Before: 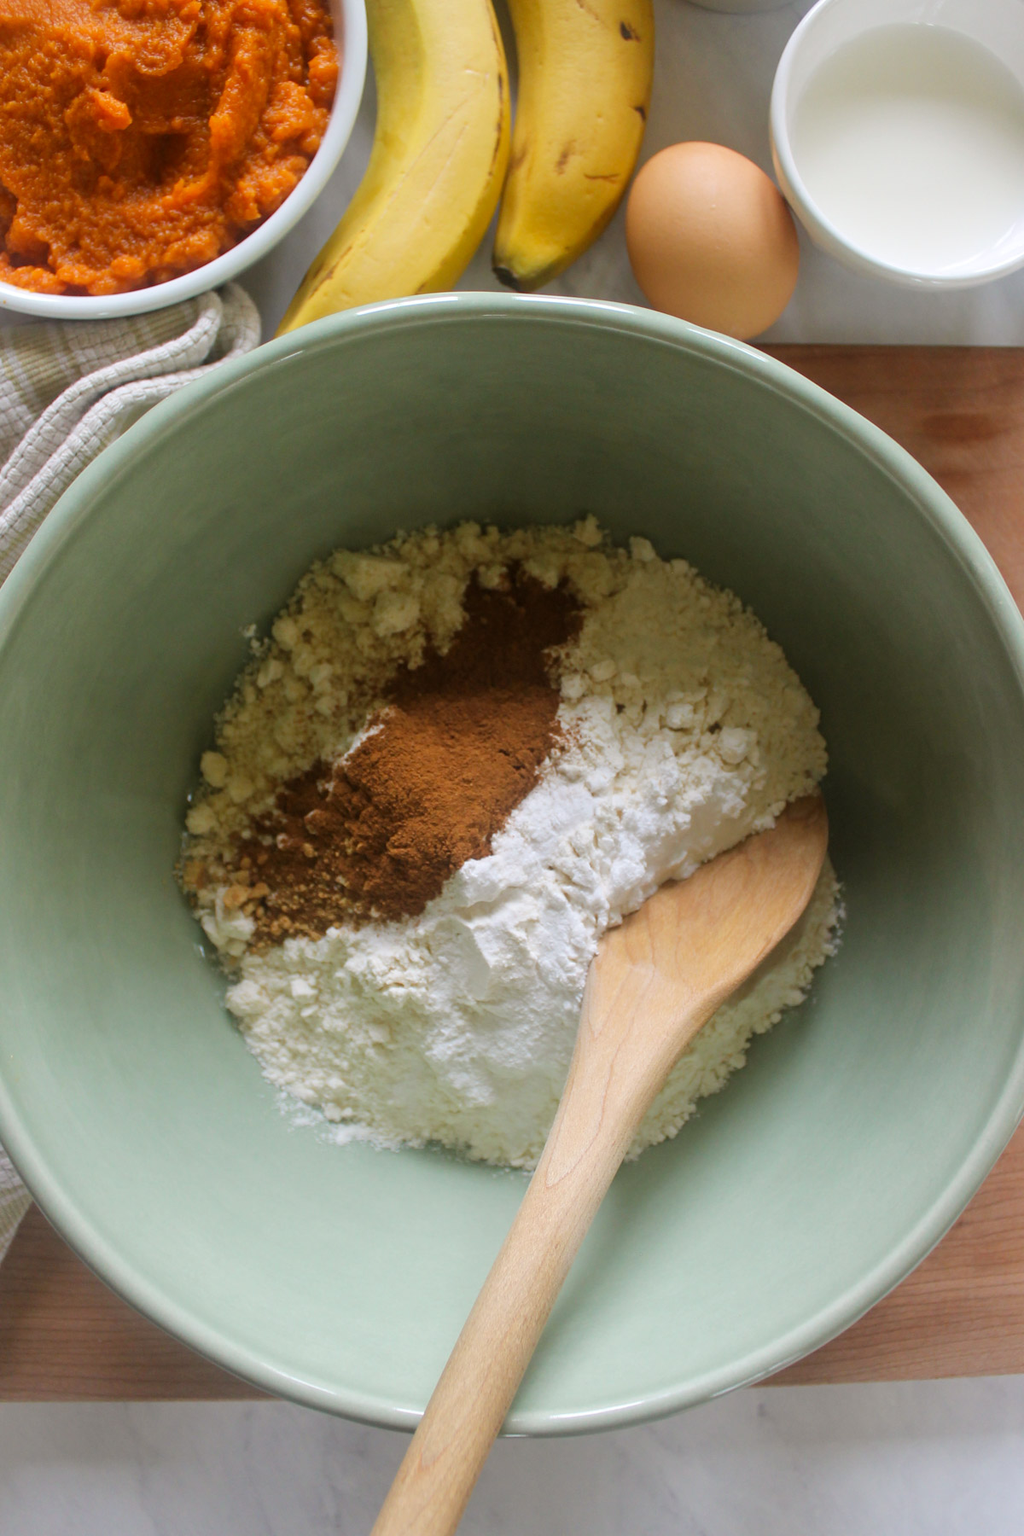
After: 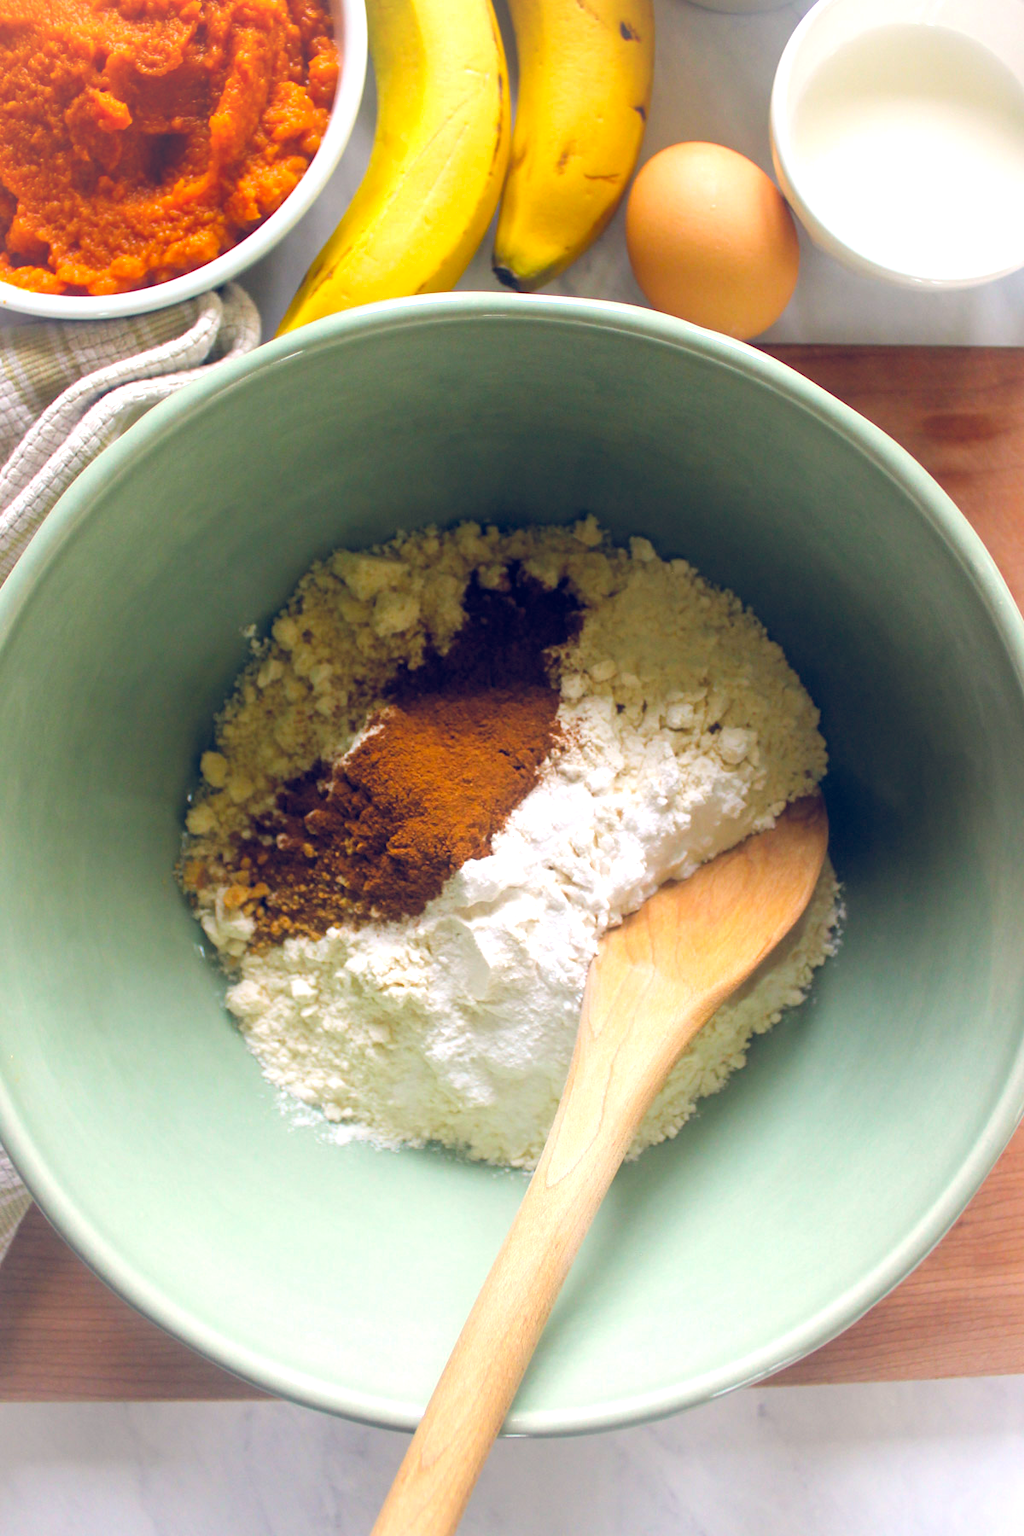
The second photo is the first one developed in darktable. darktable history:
vignetting: brightness 0.063, saturation -0.001, width/height ratio 1.099
tone equalizer: -8 EV -0.763 EV, -7 EV -0.673 EV, -6 EV -0.58 EV, -5 EV -0.394 EV, -3 EV 0.403 EV, -2 EV 0.6 EV, -1 EV 0.678 EV, +0 EV 0.74 EV
color balance rgb: power › chroma 0.998%, power › hue 256.3°, highlights gain › chroma 2.057%, highlights gain › hue 73.2°, global offset › chroma 0.255%, global offset › hue 256.37°, perceptual saturation grading › global saturation 25.018%, global vibrance 24.395%
